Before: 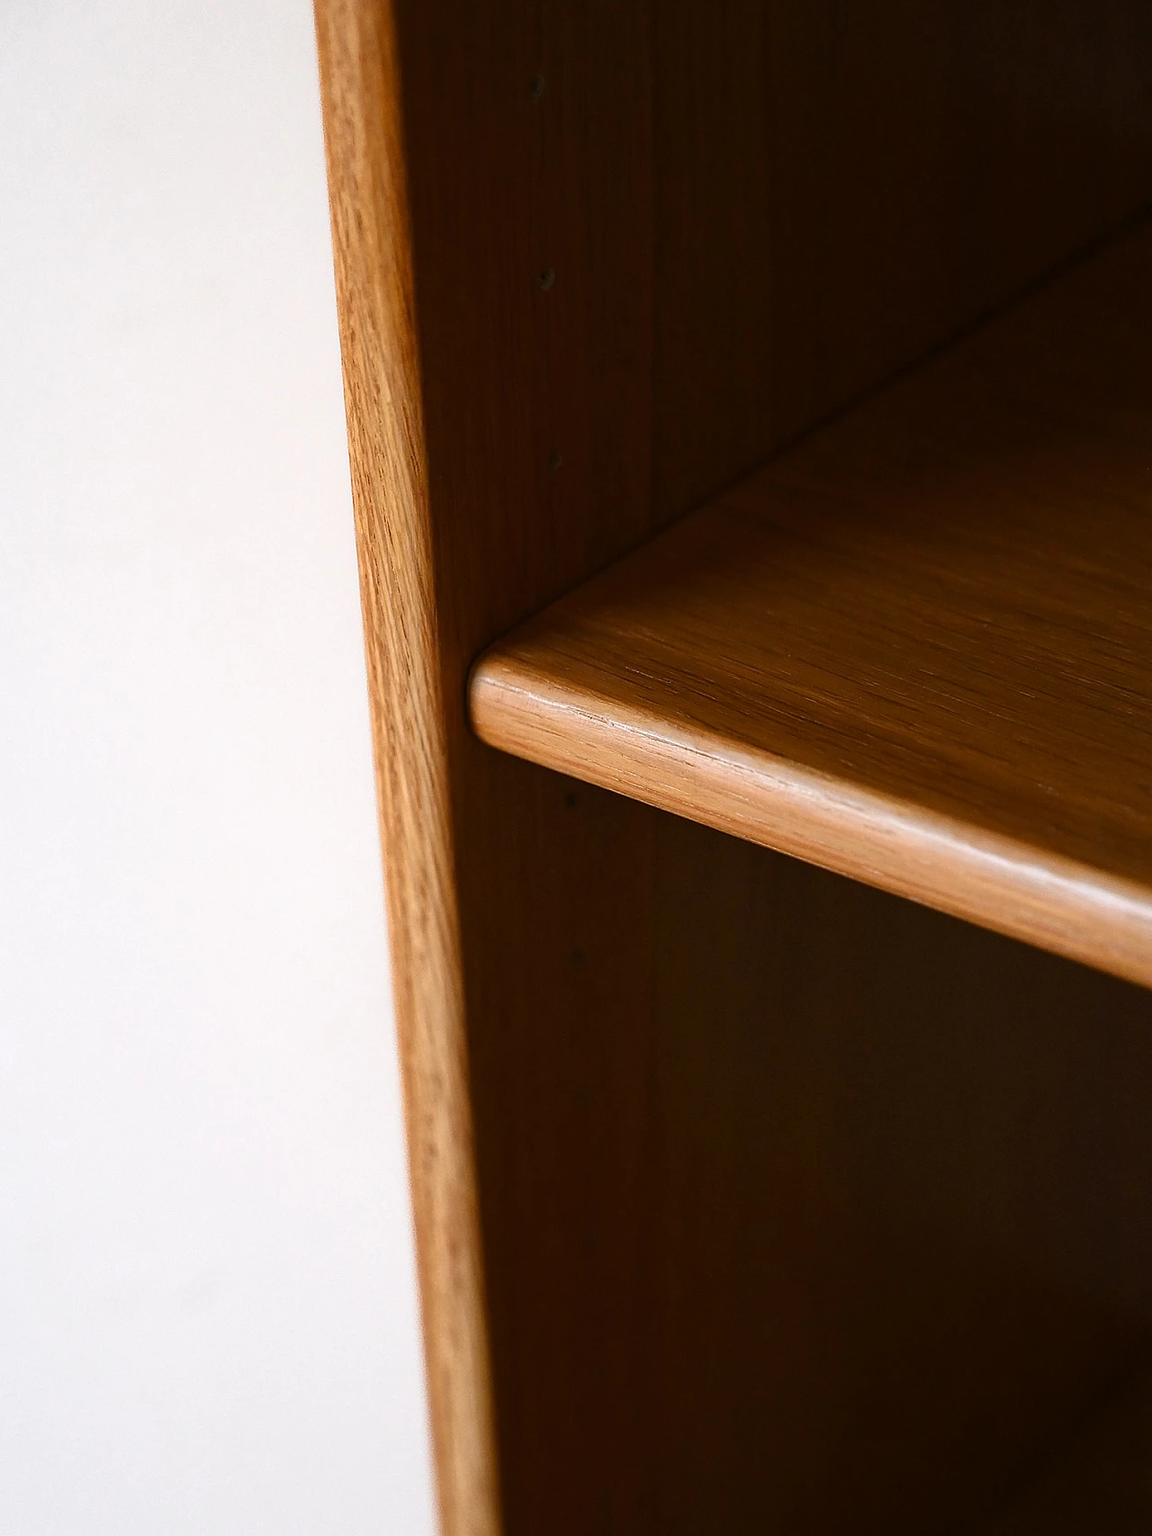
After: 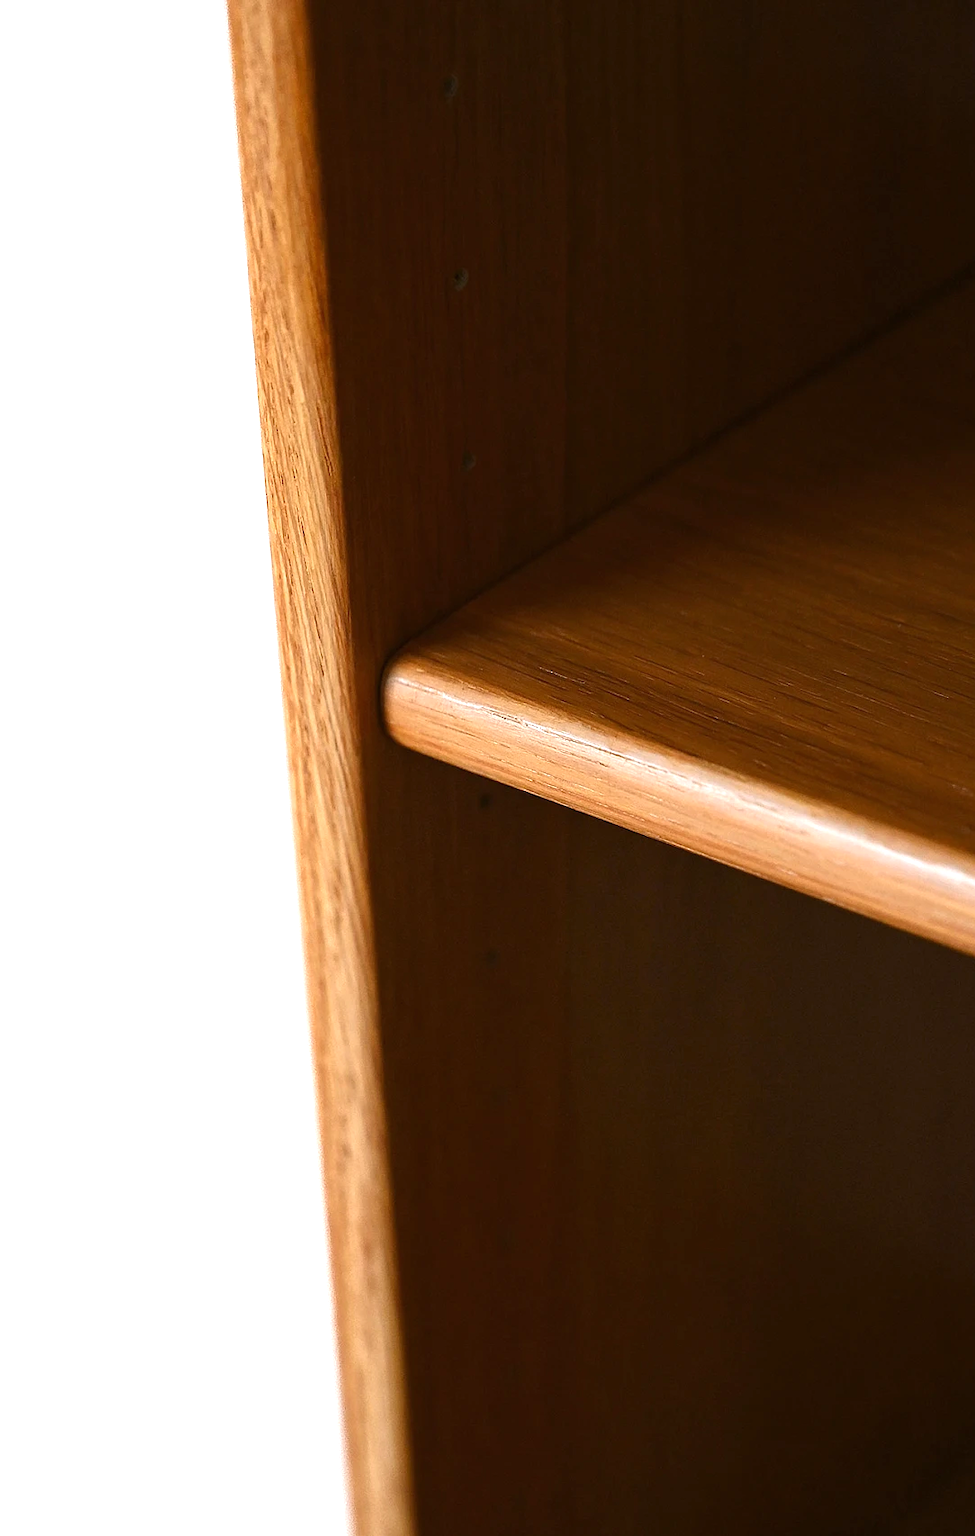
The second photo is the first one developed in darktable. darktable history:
exposure: black level correction 0, exposure 0.498 EV, compensate highlight preservation false
crop: left 7.516%, right 7.822%
